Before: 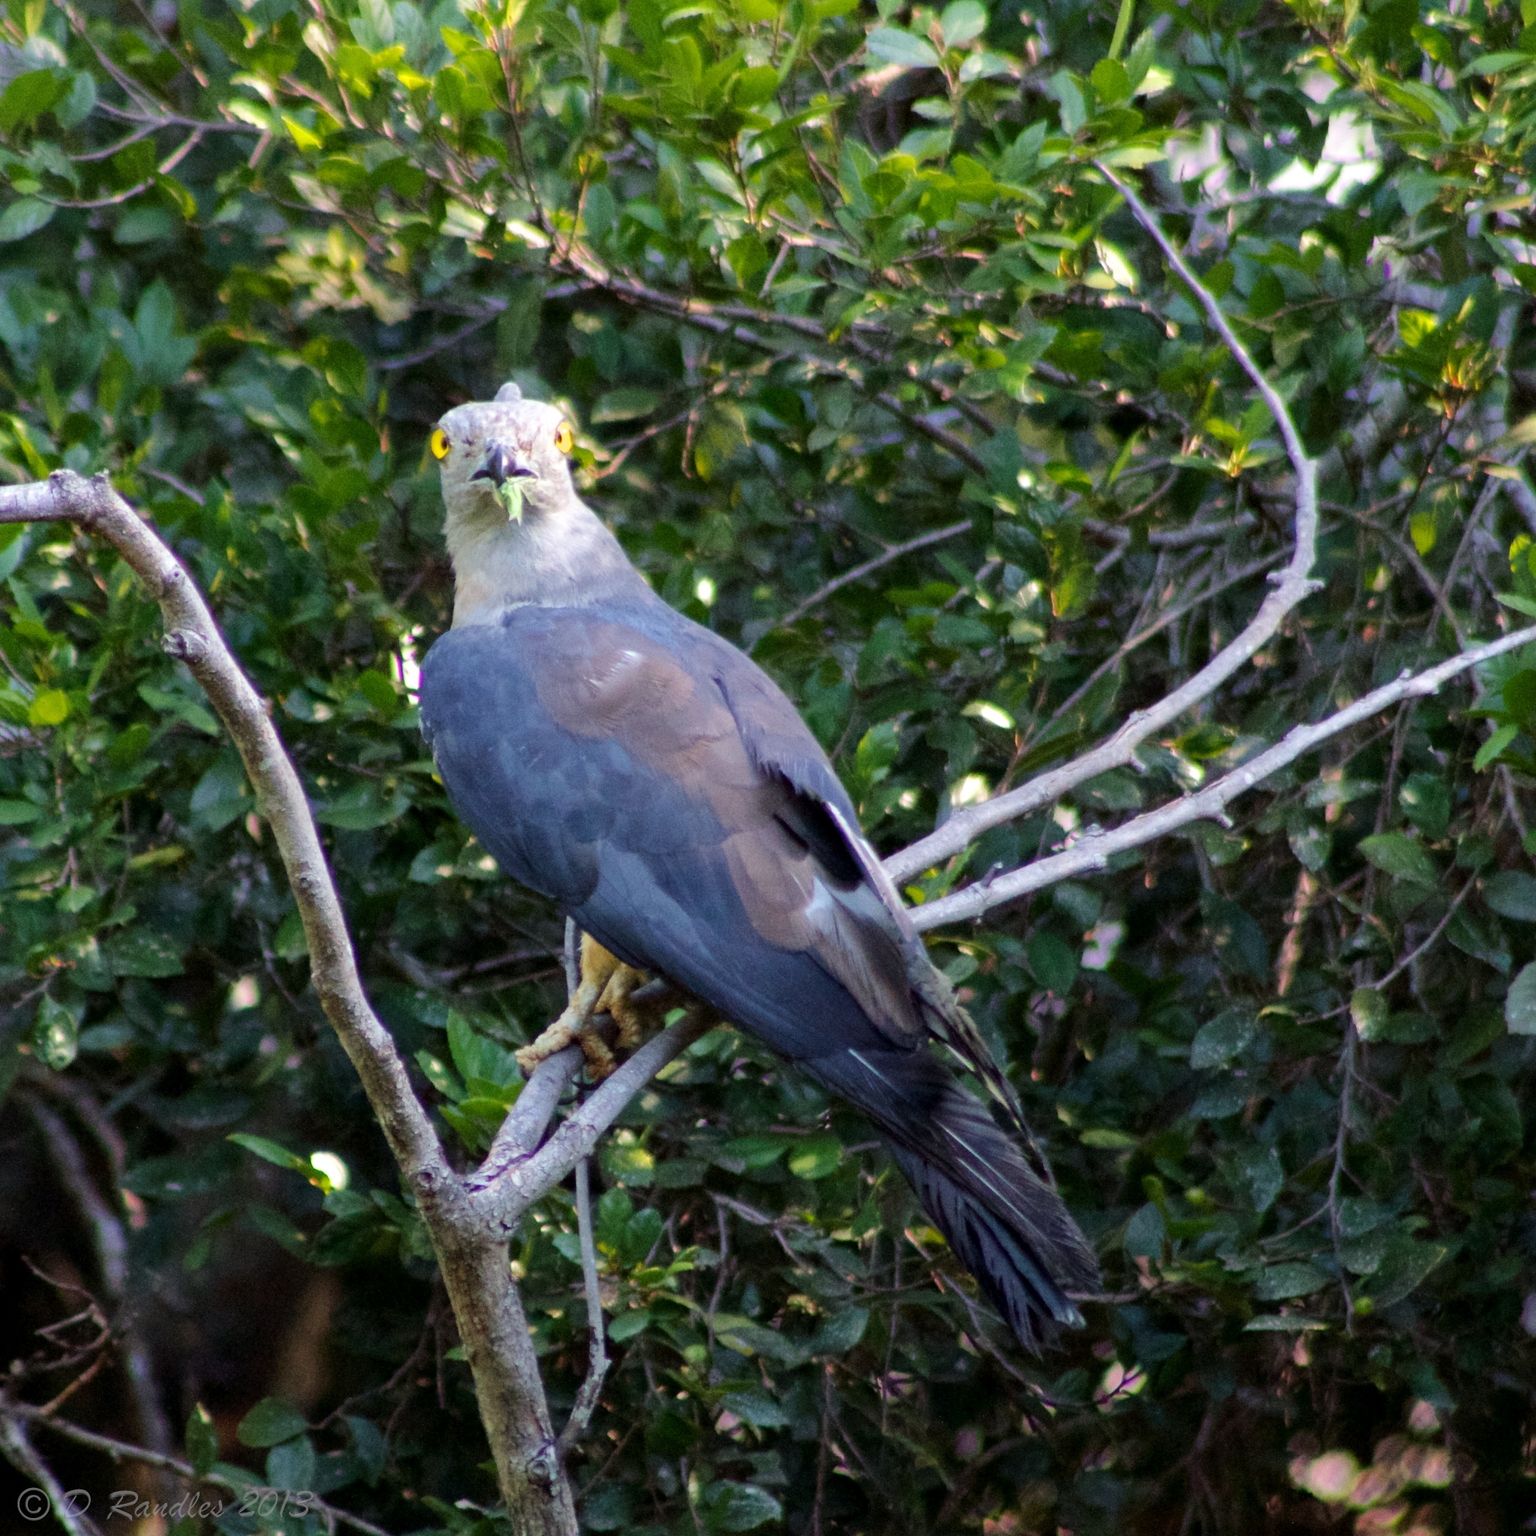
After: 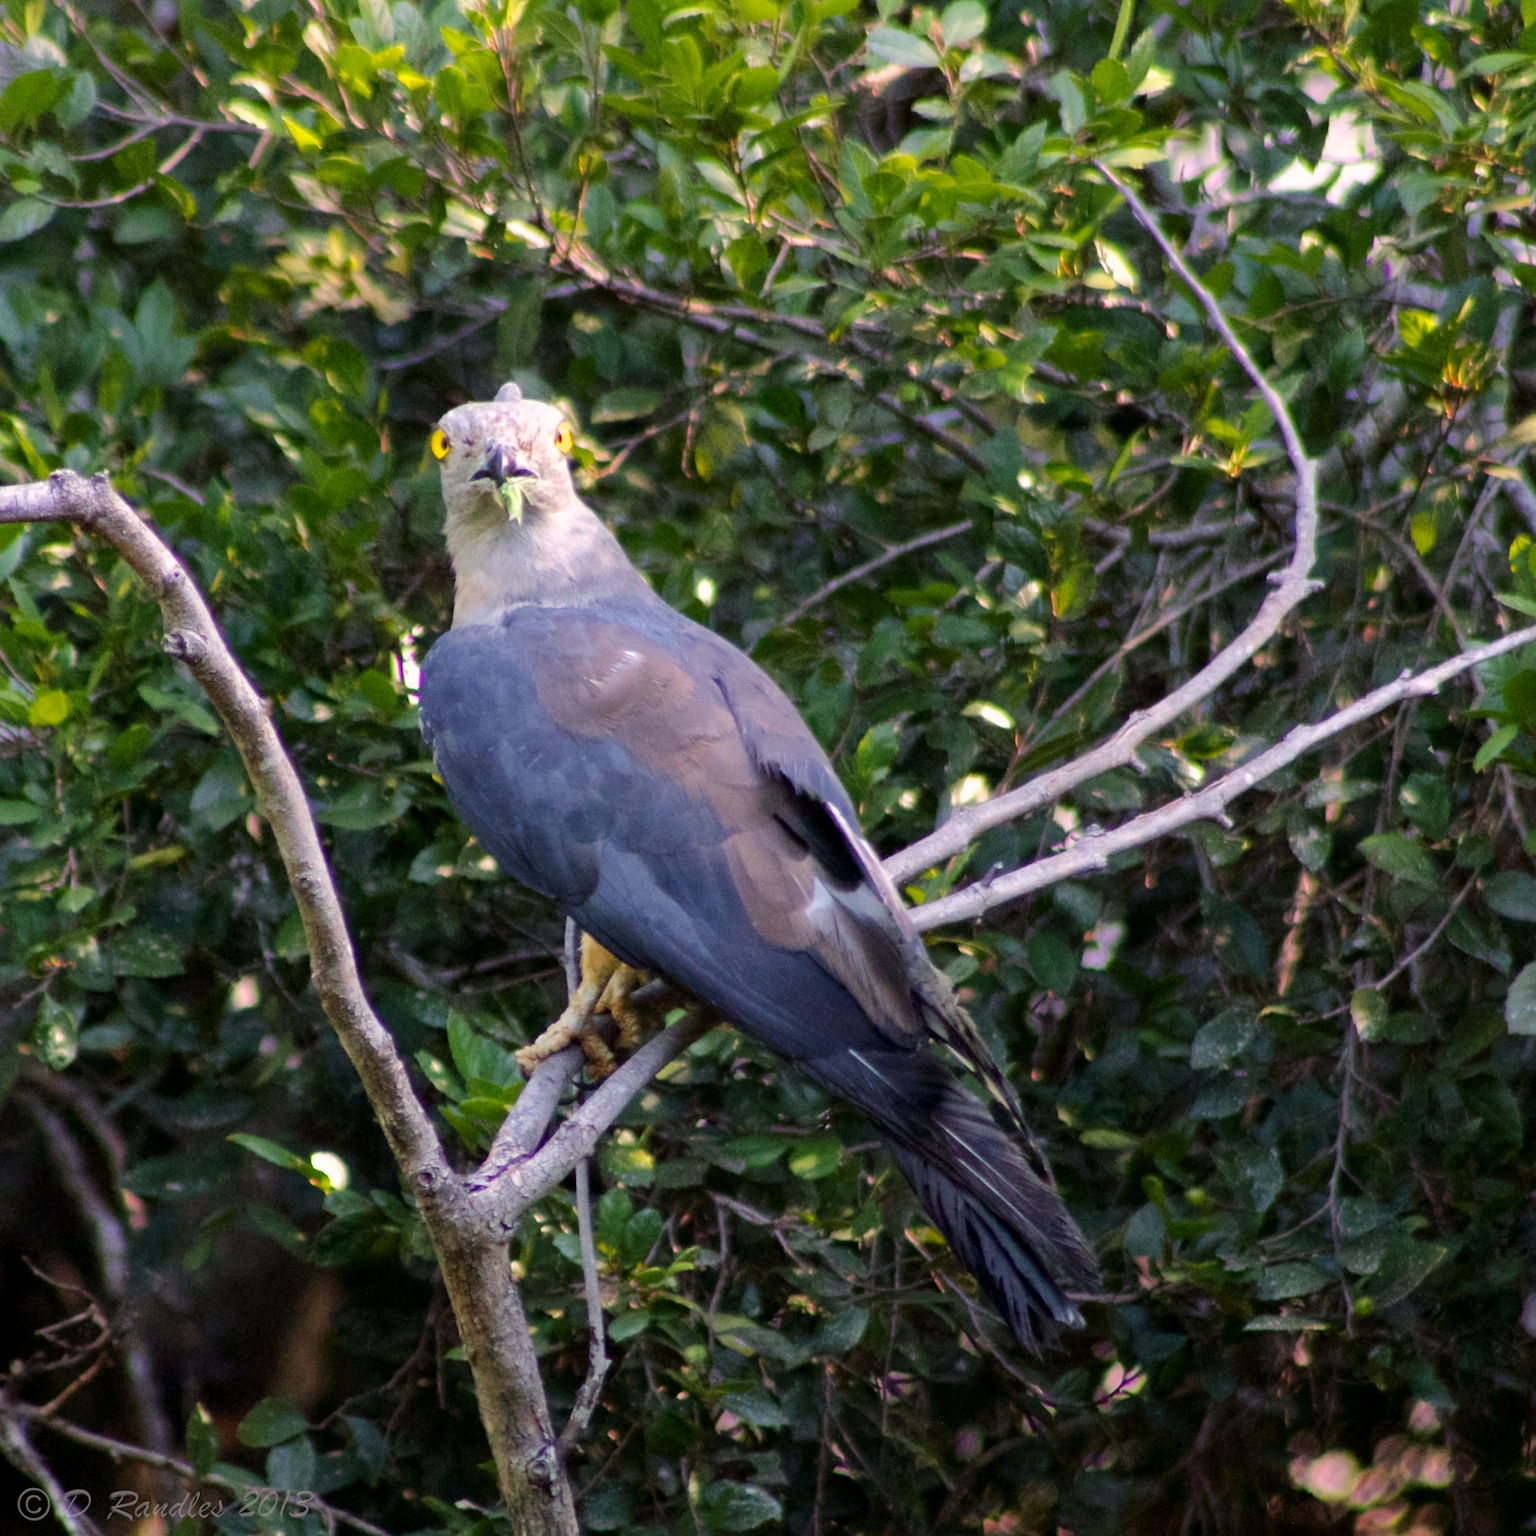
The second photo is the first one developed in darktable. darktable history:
tone equalizer: edges refinement/feathering 500, mask exposure compensation -1.57 EV, preserve details no
color correction: highlights a* 7.09, highlights b* 3.86
